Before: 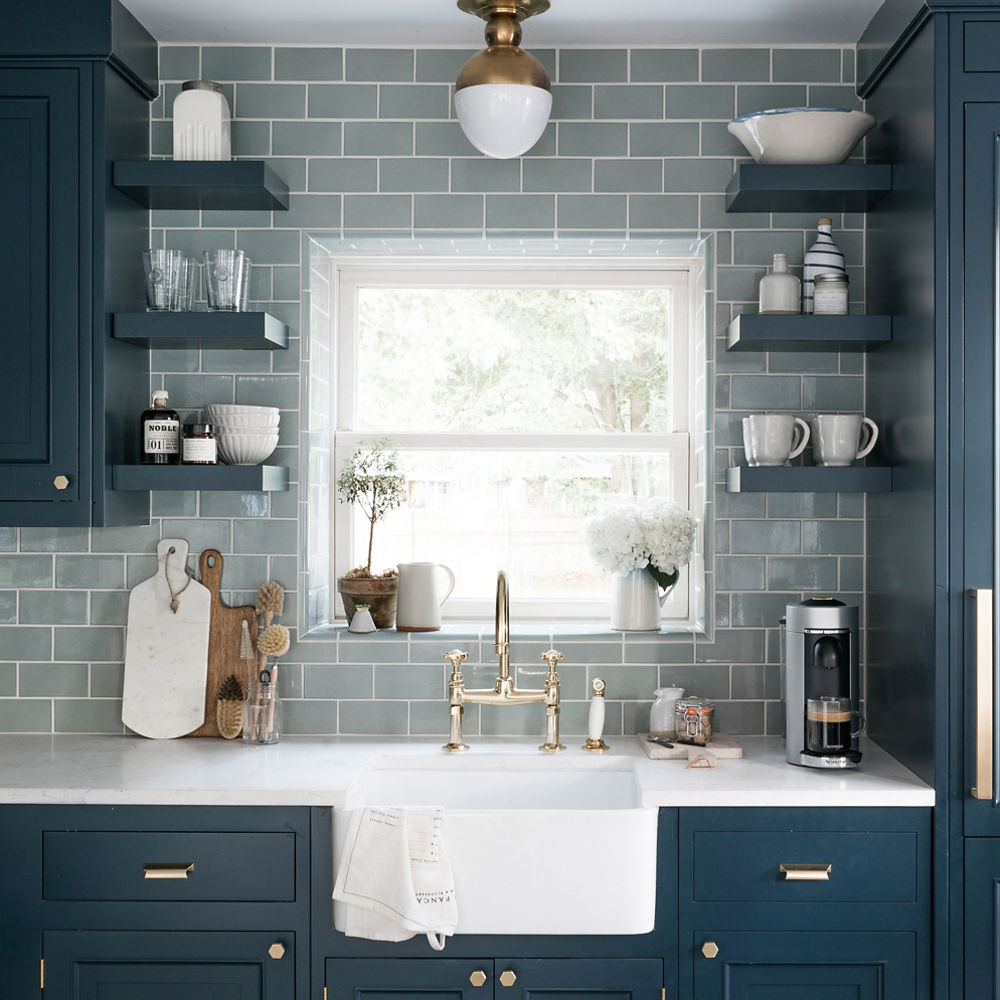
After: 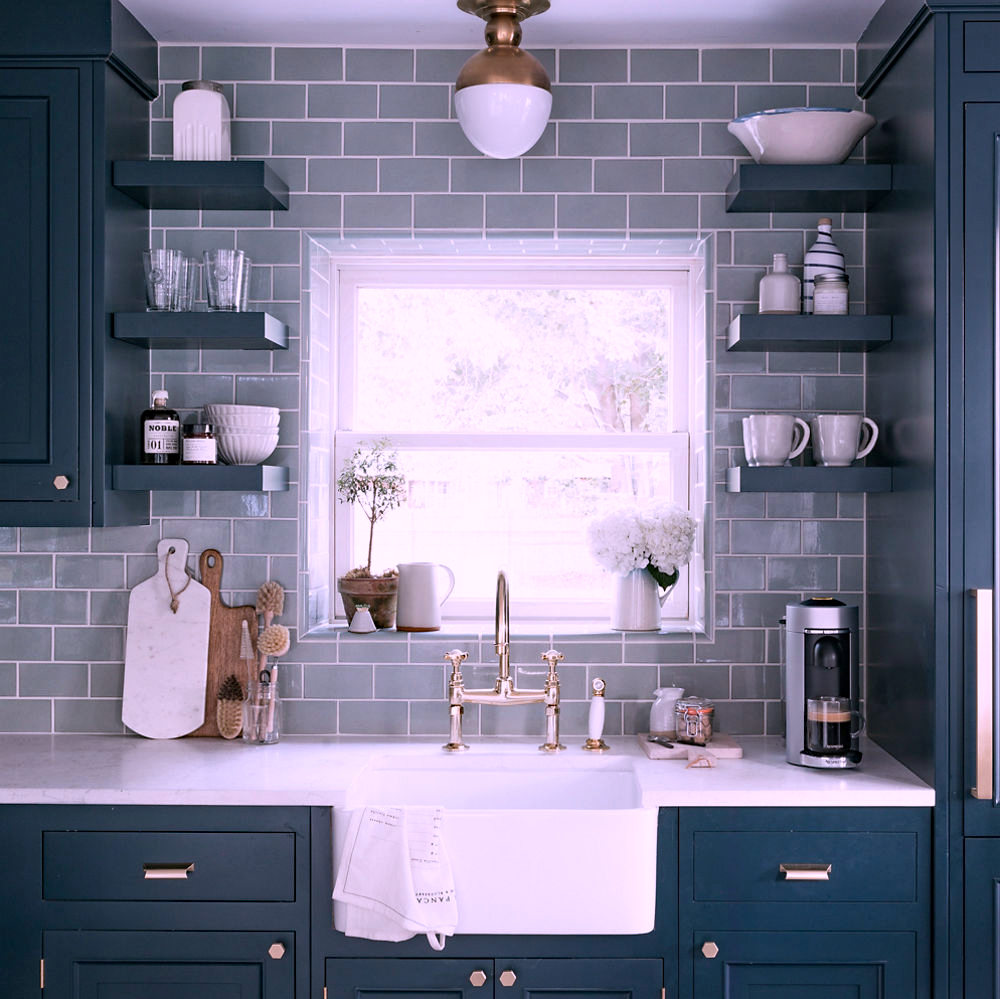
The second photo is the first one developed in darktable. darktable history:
haze removal: compatibility mode true, adaptive false
crop: bottom 0.071%
color correction: highlights a* 15.46, highlights b* -20.56
